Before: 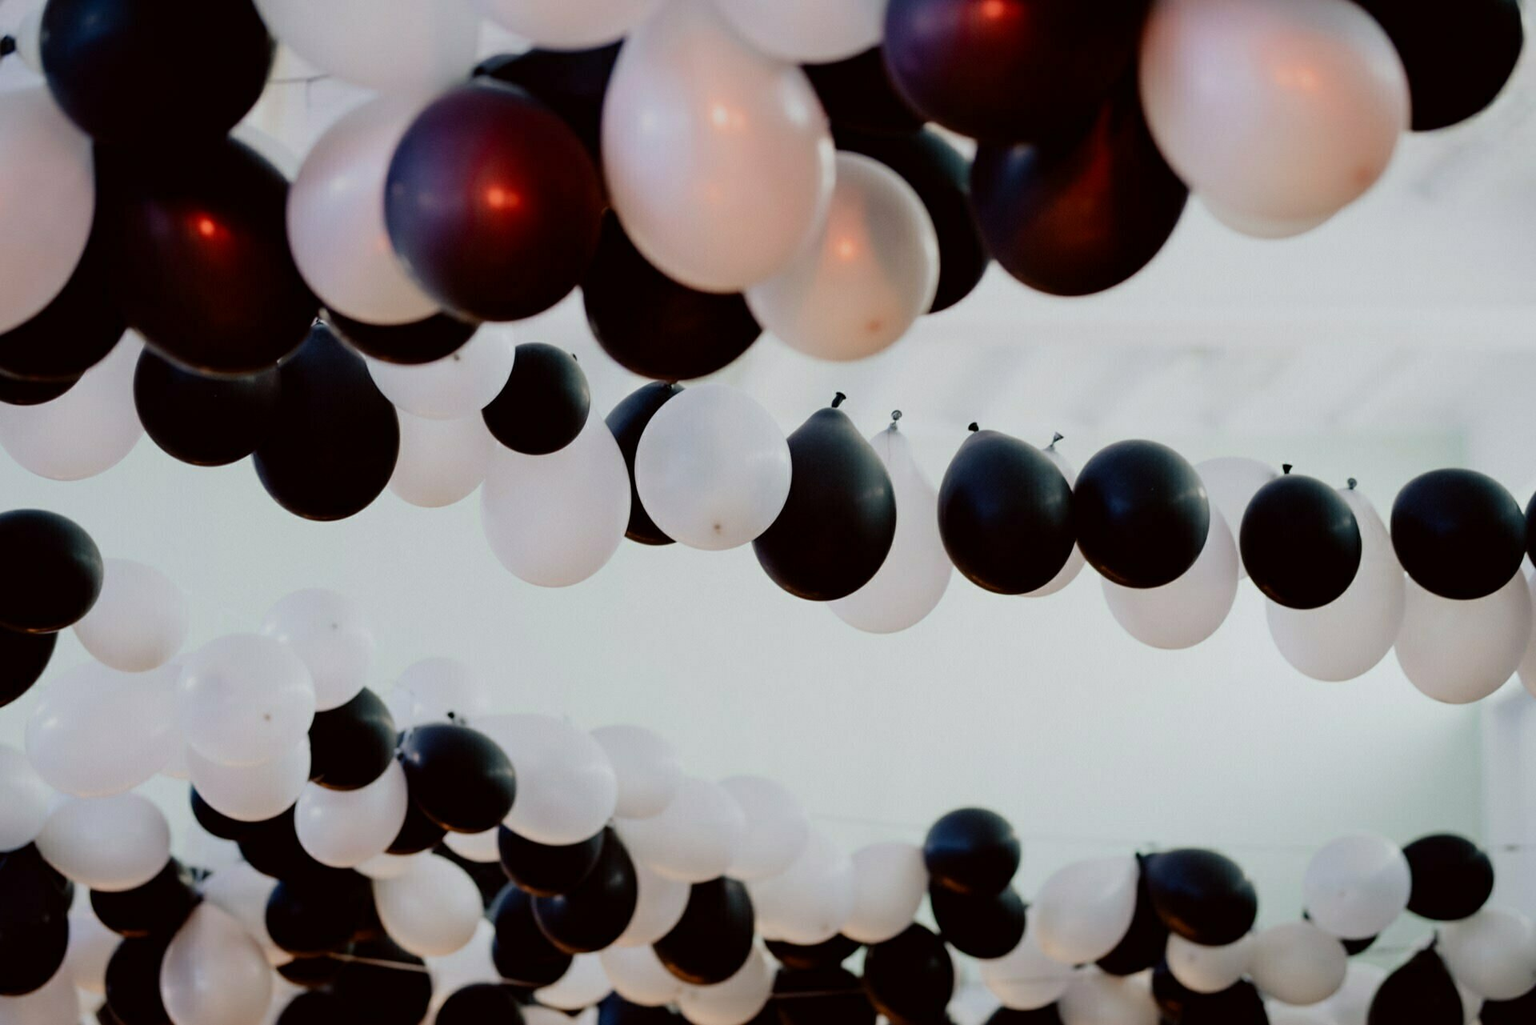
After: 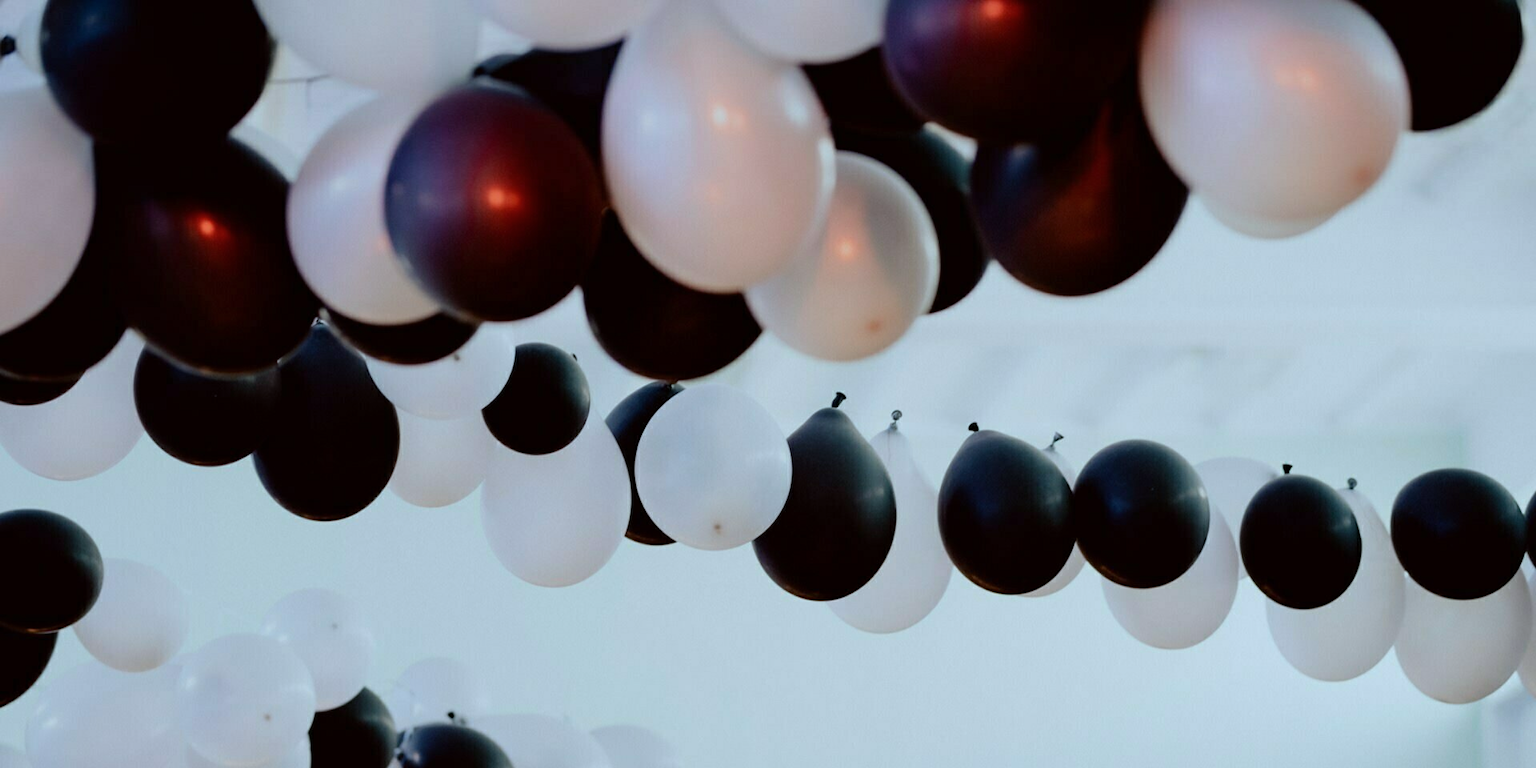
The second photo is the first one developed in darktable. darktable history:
color calibration: illuminant Planckian (black body), x 0.368, y 0.36, temperature 4276.65 K
crop: bottom 24.991%
